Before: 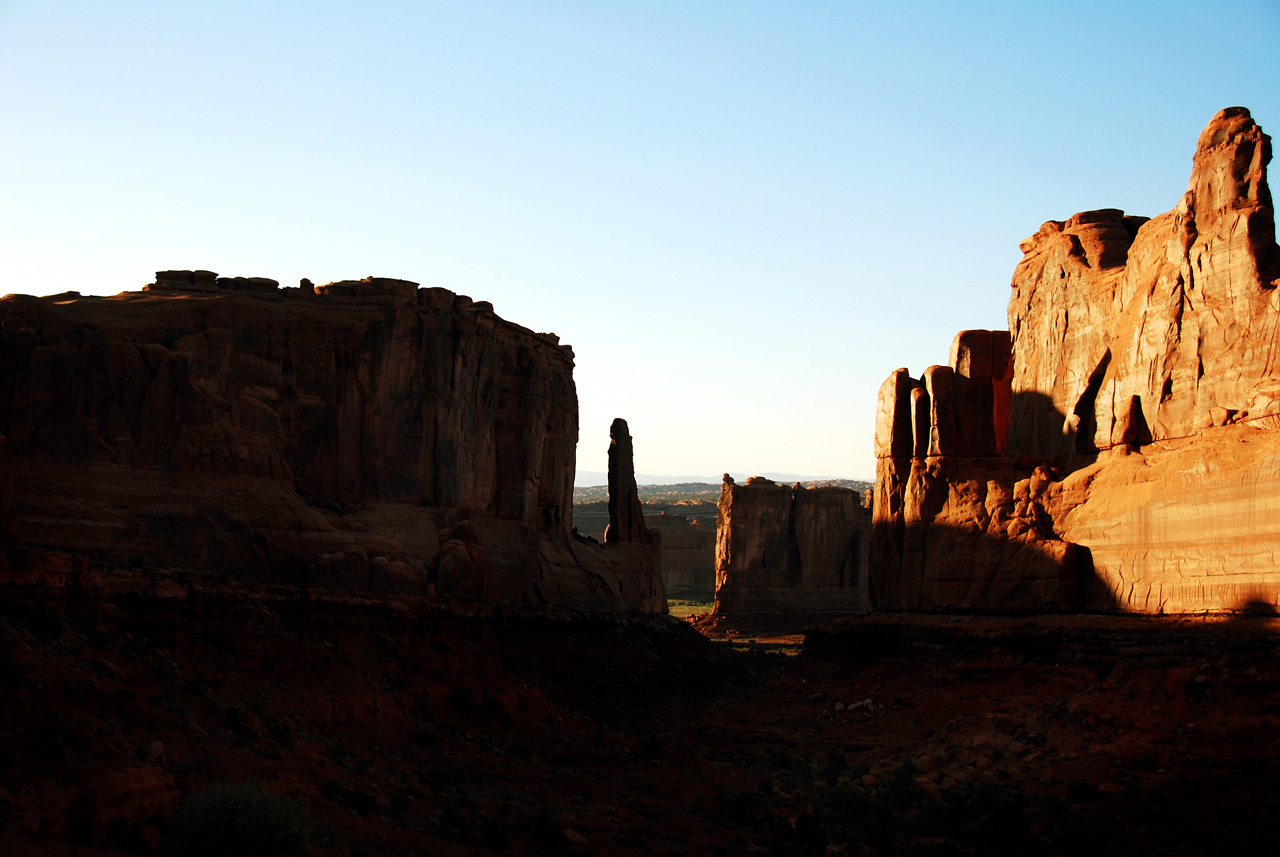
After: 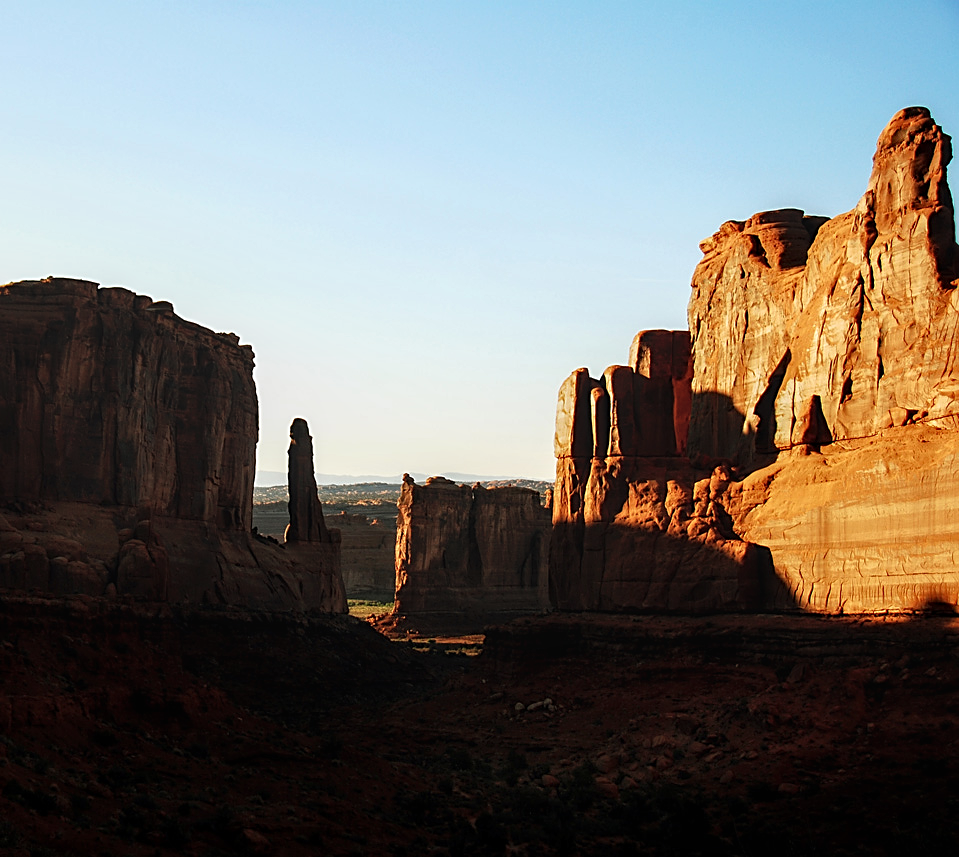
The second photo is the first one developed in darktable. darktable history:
local contrast: detail 130%
sharpen: on, module defaults
crop and rotate: left 25.003%
